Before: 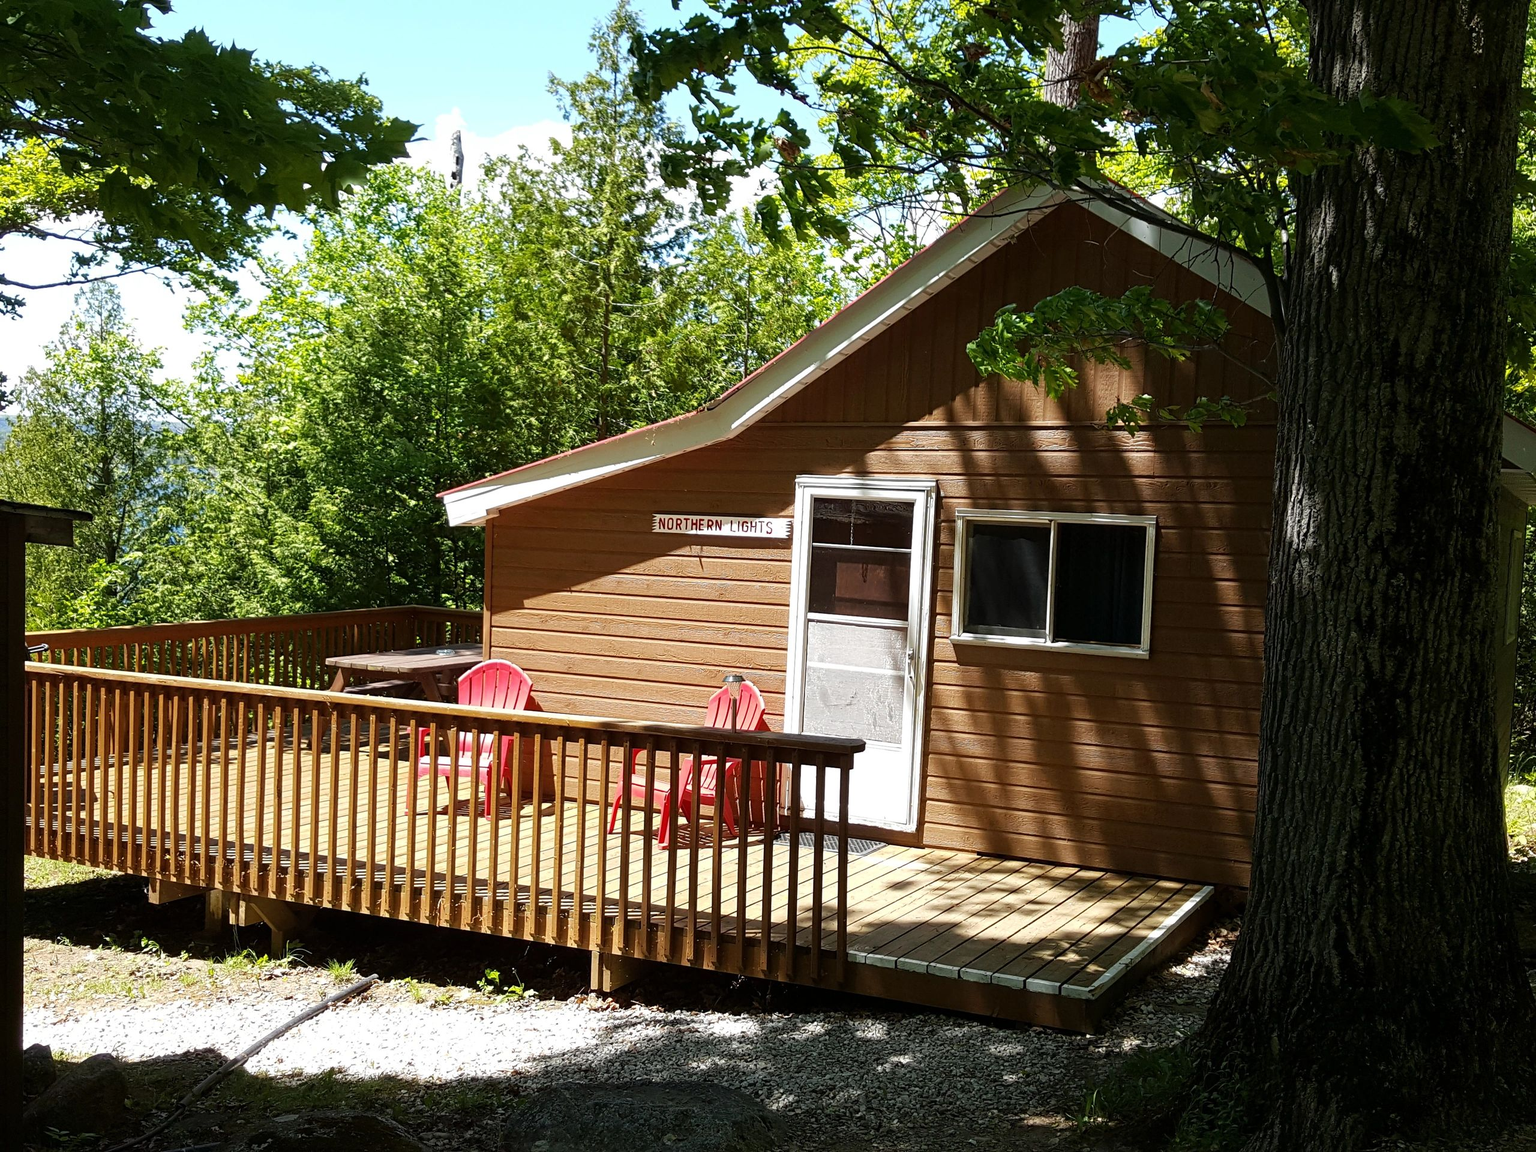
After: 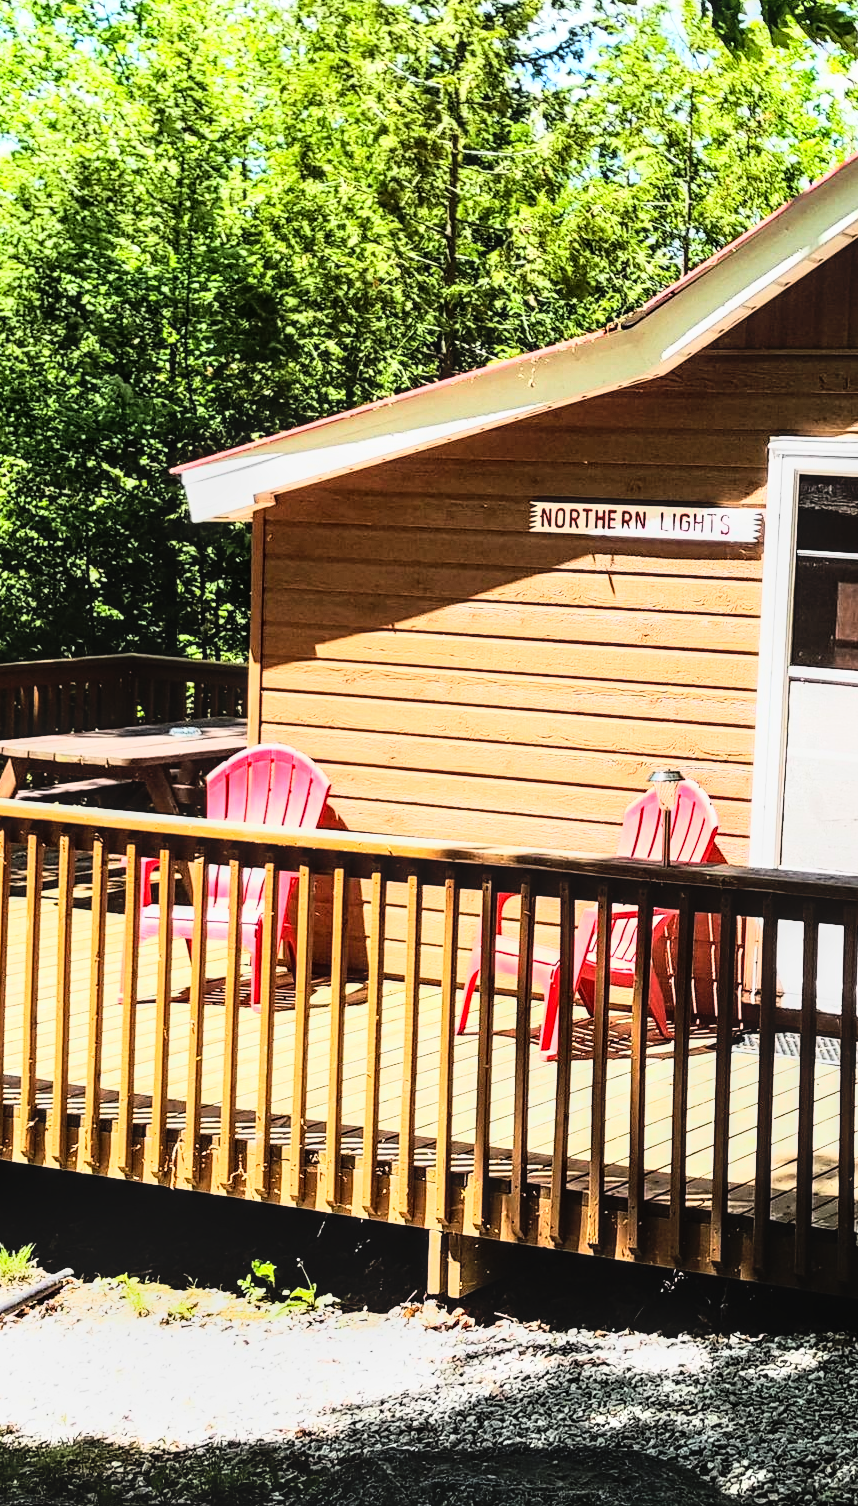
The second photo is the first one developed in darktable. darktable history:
exposure: exposure 0.3 EV, compensate highlight preservation false
crop and rotate: left 21.77%, top 18.528%, right 44.676%, bottom 2.997%
rgb curve: curves: ch0 [(0, 0) (0.21, 0.15) (0.24, 0.21) (0.5, 0.75) (0.75, 0.96) (0.89, 0.99) (1, 1)]; ch1 [(0, 0.02) (0.21, 0.13) (0.25, 0.2) (0.5, 0.67) (0.75, 0.9) (0.89, 0.97) (1, 1)]; ch2 [(0, 0.02) (0.21, 0.13) (0.25, 0.2) (0.5, 0.67) (0.75, 0.9) (0.89, 0.97) (1, 1)], compensate middle gray true
local contrast: on, module defaults
